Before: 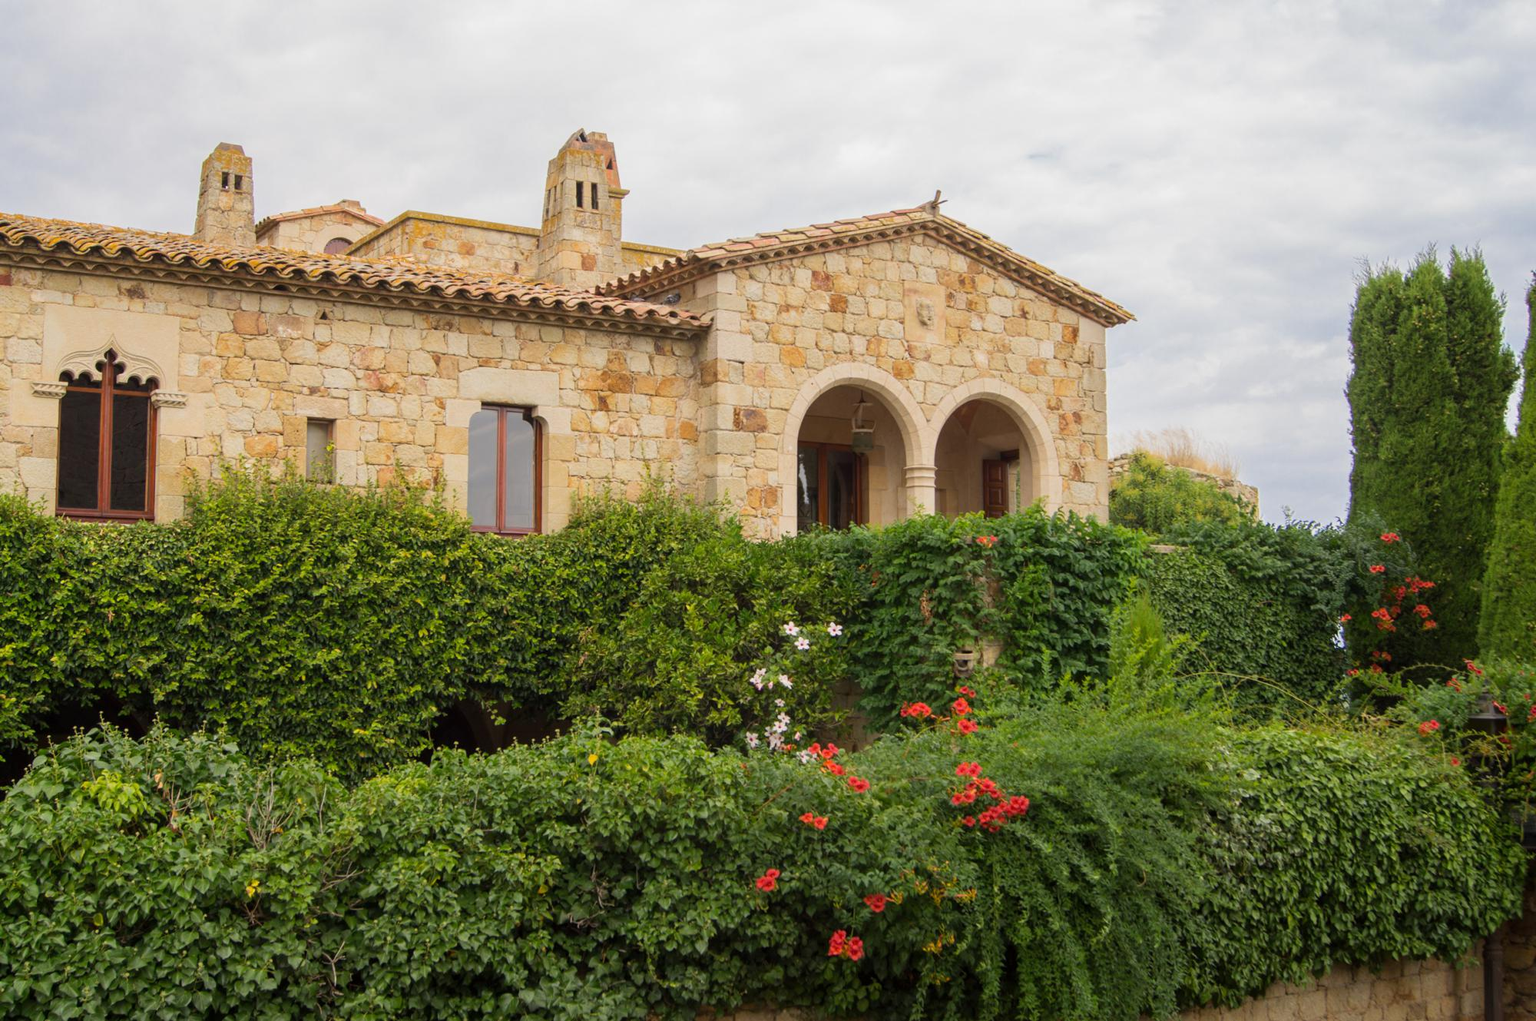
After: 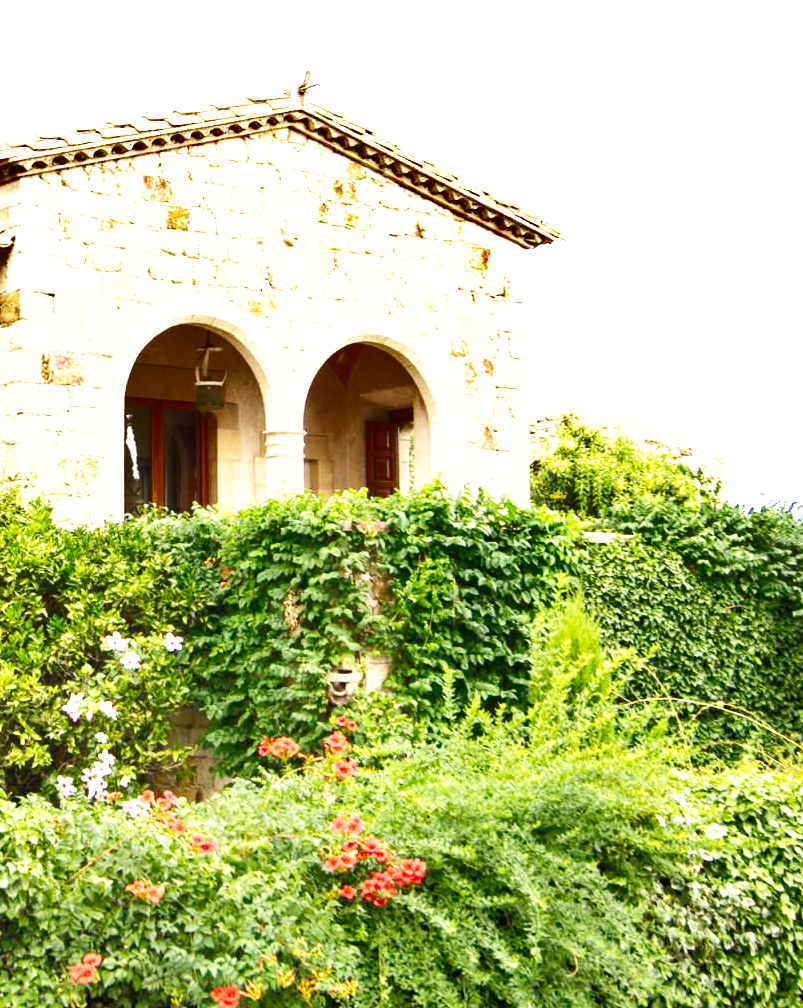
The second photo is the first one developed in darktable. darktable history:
base curve: curves: ch0 [(0, 0) (0.008, 0.007) (0.022, 0.029) (0.048, 0.089) (0.092, 0.197) (0.191, 0.399) (0.275, 0.534) (0.357, 0.65) (0.477, 0.78) (0.542, 0.833) (0.799, 0.973) (1, 1)], preserve colors none
exposure: black level correction 0.001, exposure 1.735 EV, compensate highlight preservation false
shadows and highlights: radius 108.52, shadows 40.68, highlights -72.88, low approximation 0.01, soften with gaussian
crop: left 45.721%, top 13.393%, right 14.118%, bottom 10.01%
